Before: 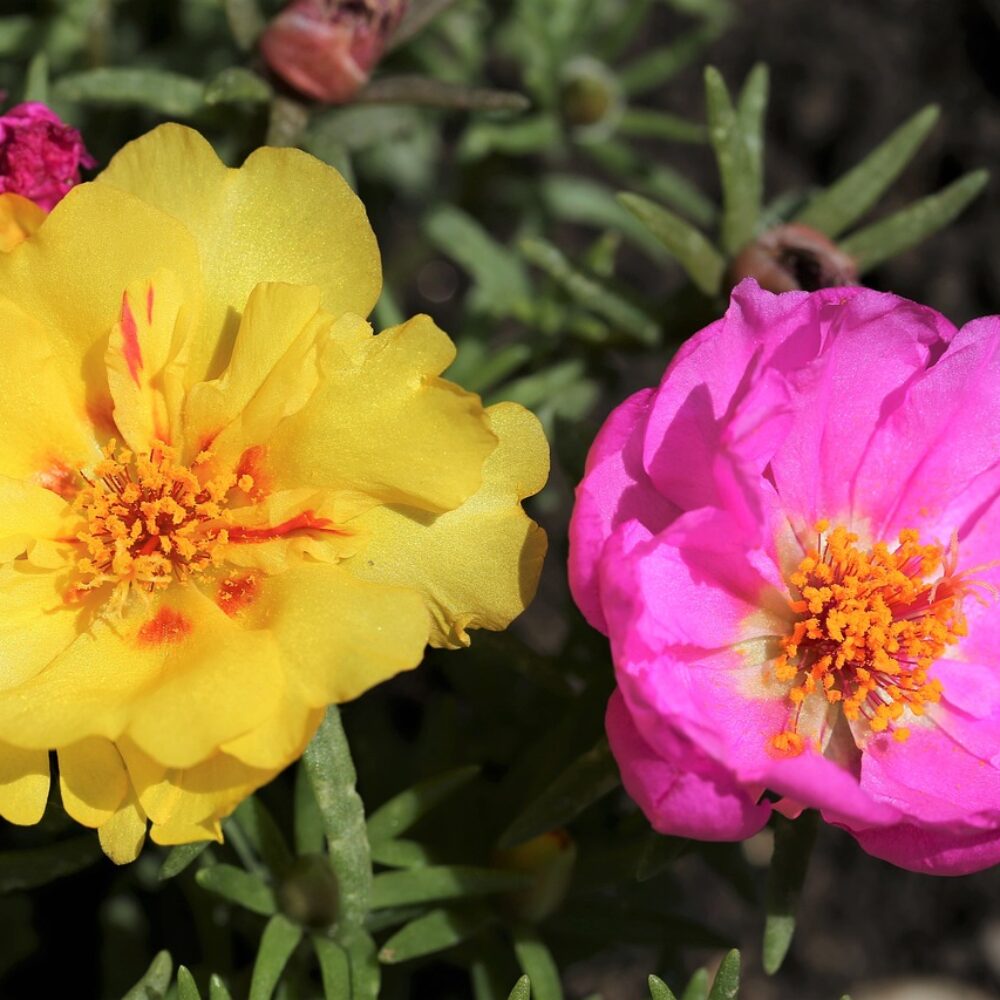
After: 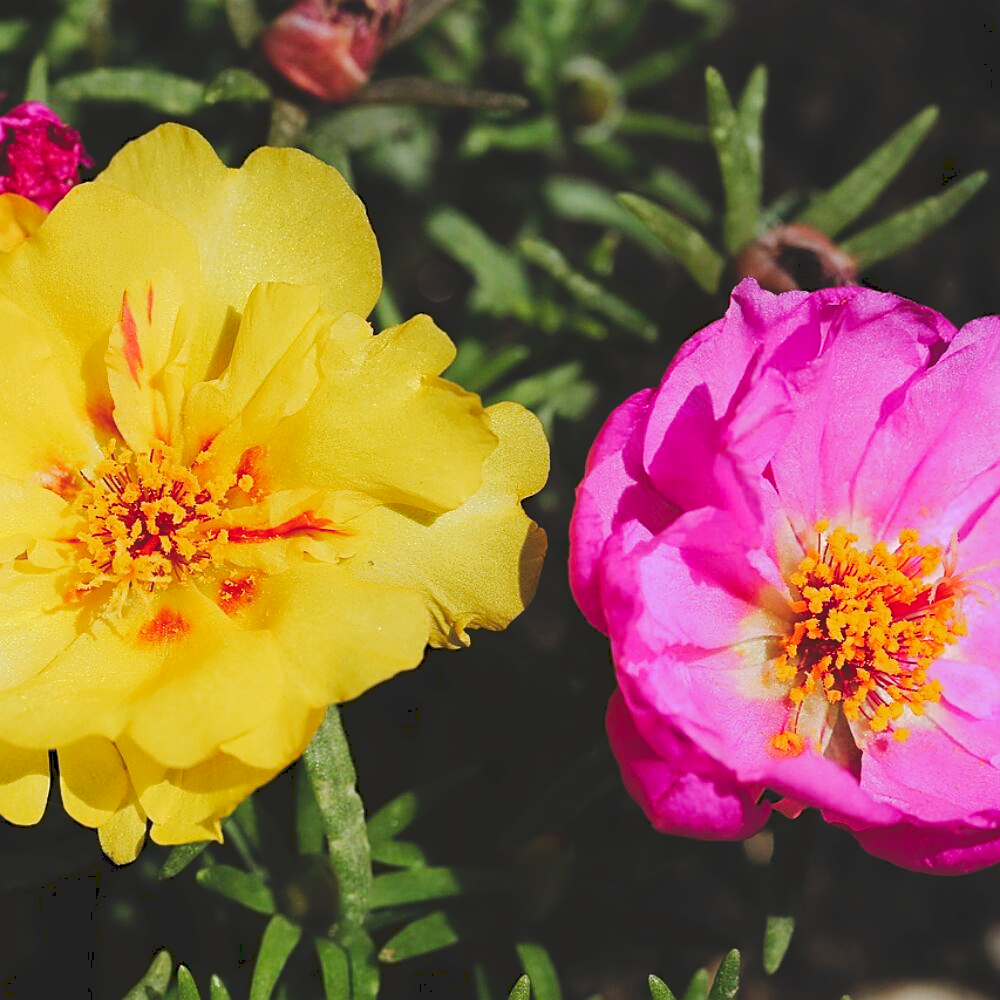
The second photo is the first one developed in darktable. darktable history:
sharpen: on, module defaults
tone curve: curves: ch0 [(0, 0) (0.003, 0.132) (0.011, 0.136) (0.025, 0.14) (0.044, 0.147) (0.069, 0.149) (0.1, 0.156) (0.136, 0.163) (0.177, 0.177) (0.224, 0.2) (0.277, 0.251) (0.335, 0.311) (0.399, 0.387) (0.468, 0.487) (0.543, 0.585) (0.623, 0.675) (0.709, 0.742) (0.801, 0.81) (0.898, 0.867) (1, 1)], preserve colors none
